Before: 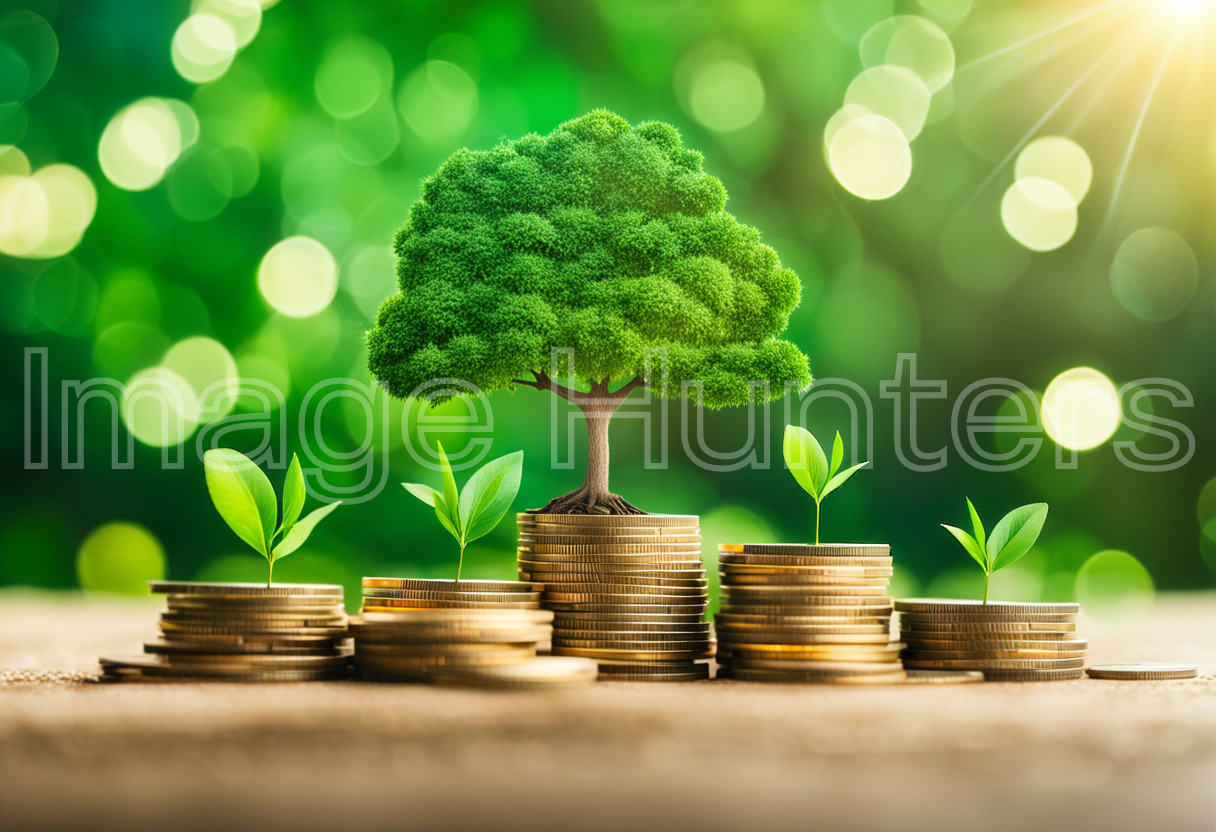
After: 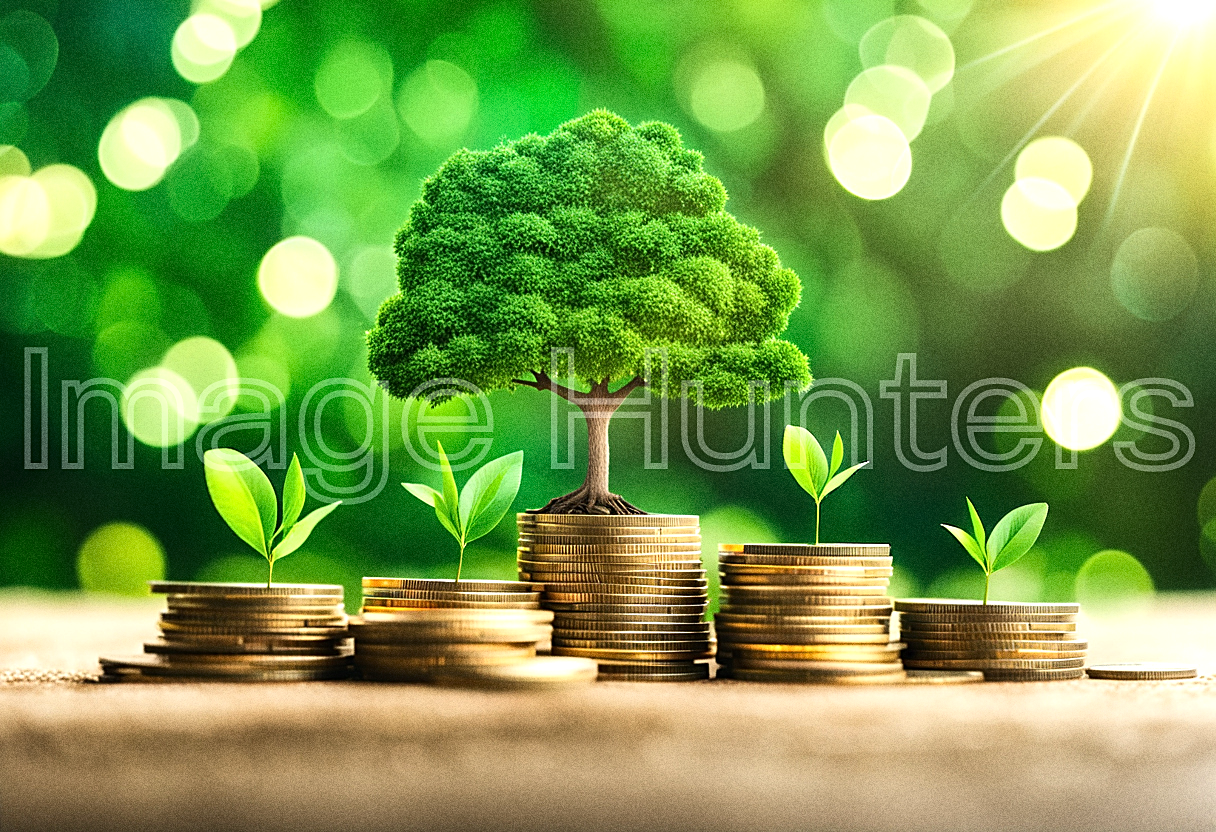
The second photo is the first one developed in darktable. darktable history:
tone equalizer: -8 EV -0.417 EV, -7 EV -0.389 EV, -6 EV -0.333 EV, -5 EV -0.222 EV, -3 EV 0.222 EV, -2 EV 0.333 EV, -1 EV 0.389 EV, +0 EV 0.417 EV, edges refinement/feathering 500, mask exposure compensation -1.57 EV, preserve details no
sharpen: on, module defaults
grain: coarseness 0.09 ISO, strength 40%
